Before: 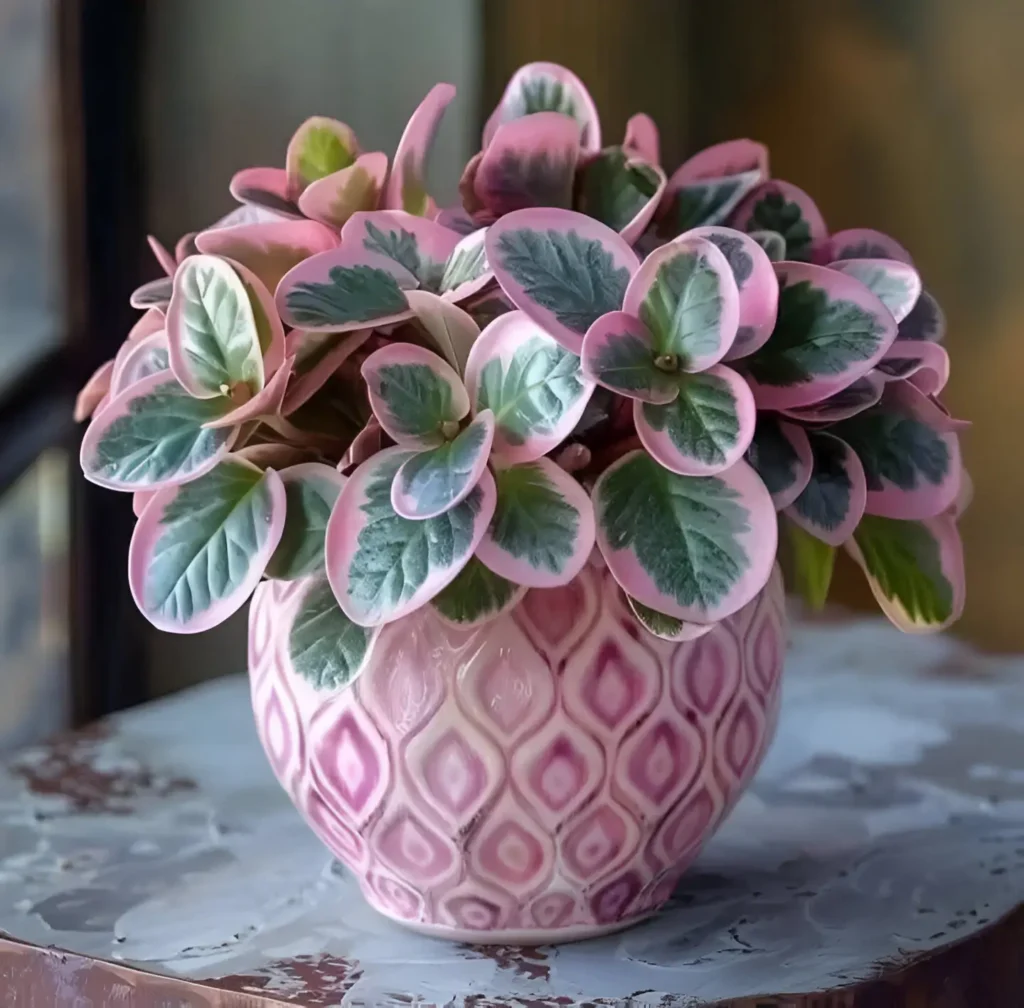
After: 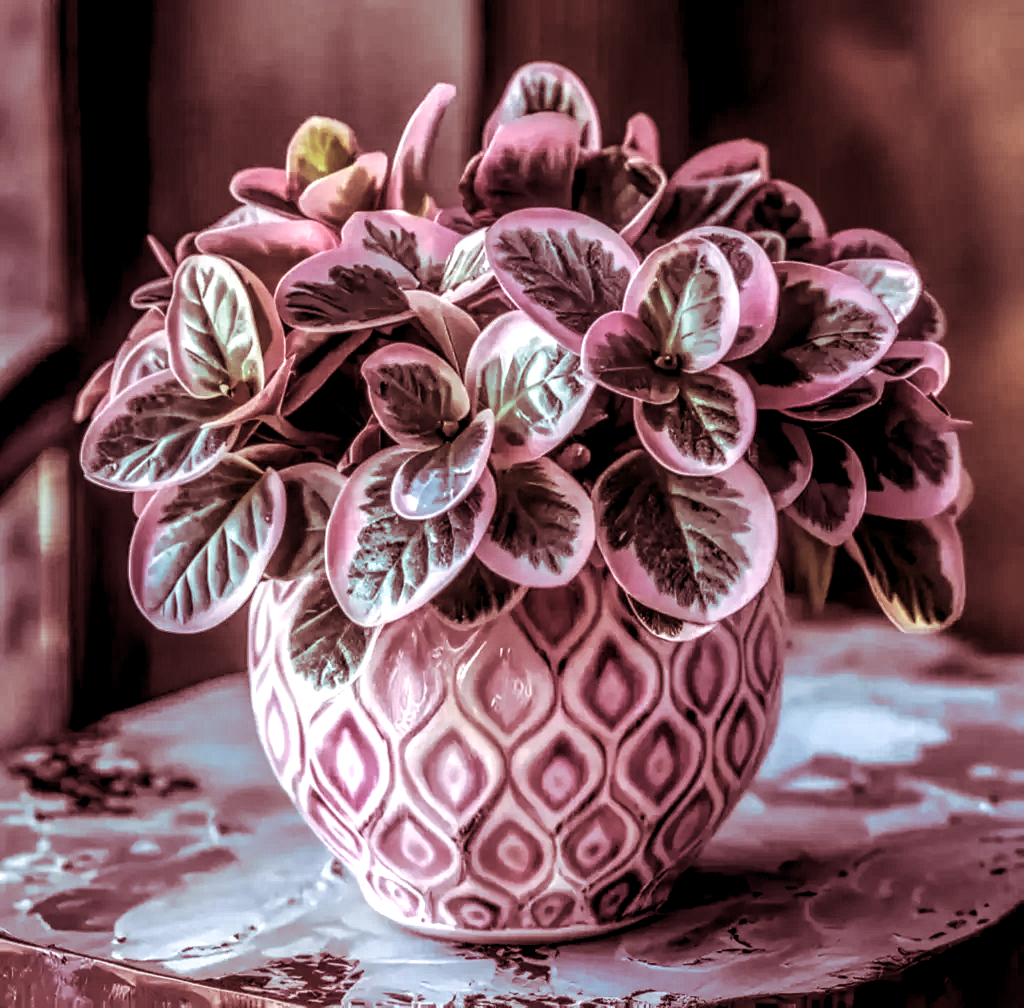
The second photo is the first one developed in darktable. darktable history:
local contrast: highlights 0%, shadows 0%, detail 300%, midtone range 0.3
split-toning: highlights › saturation 0, balance -61.83
tone curve: curves: ch0 [(0, 0) (0.003, 0.005) (0.011, 0.021) (0.025, 0.042) (0.044, 0.065) (0.069, 0.074) (0.1, 0.092) (0.136, 0.123) (0.177, 0.159) (0.224, 0.2) (0.277, 0.252) (0.335, 0.32) (0.399, 0.392) (0.468, 0.468) (0.543, 0.549) (0.623, 0.638) (0.709, 0.721) (0.801, 0.812) (0.898, 0.896) (1, 1)], preserve colors none
